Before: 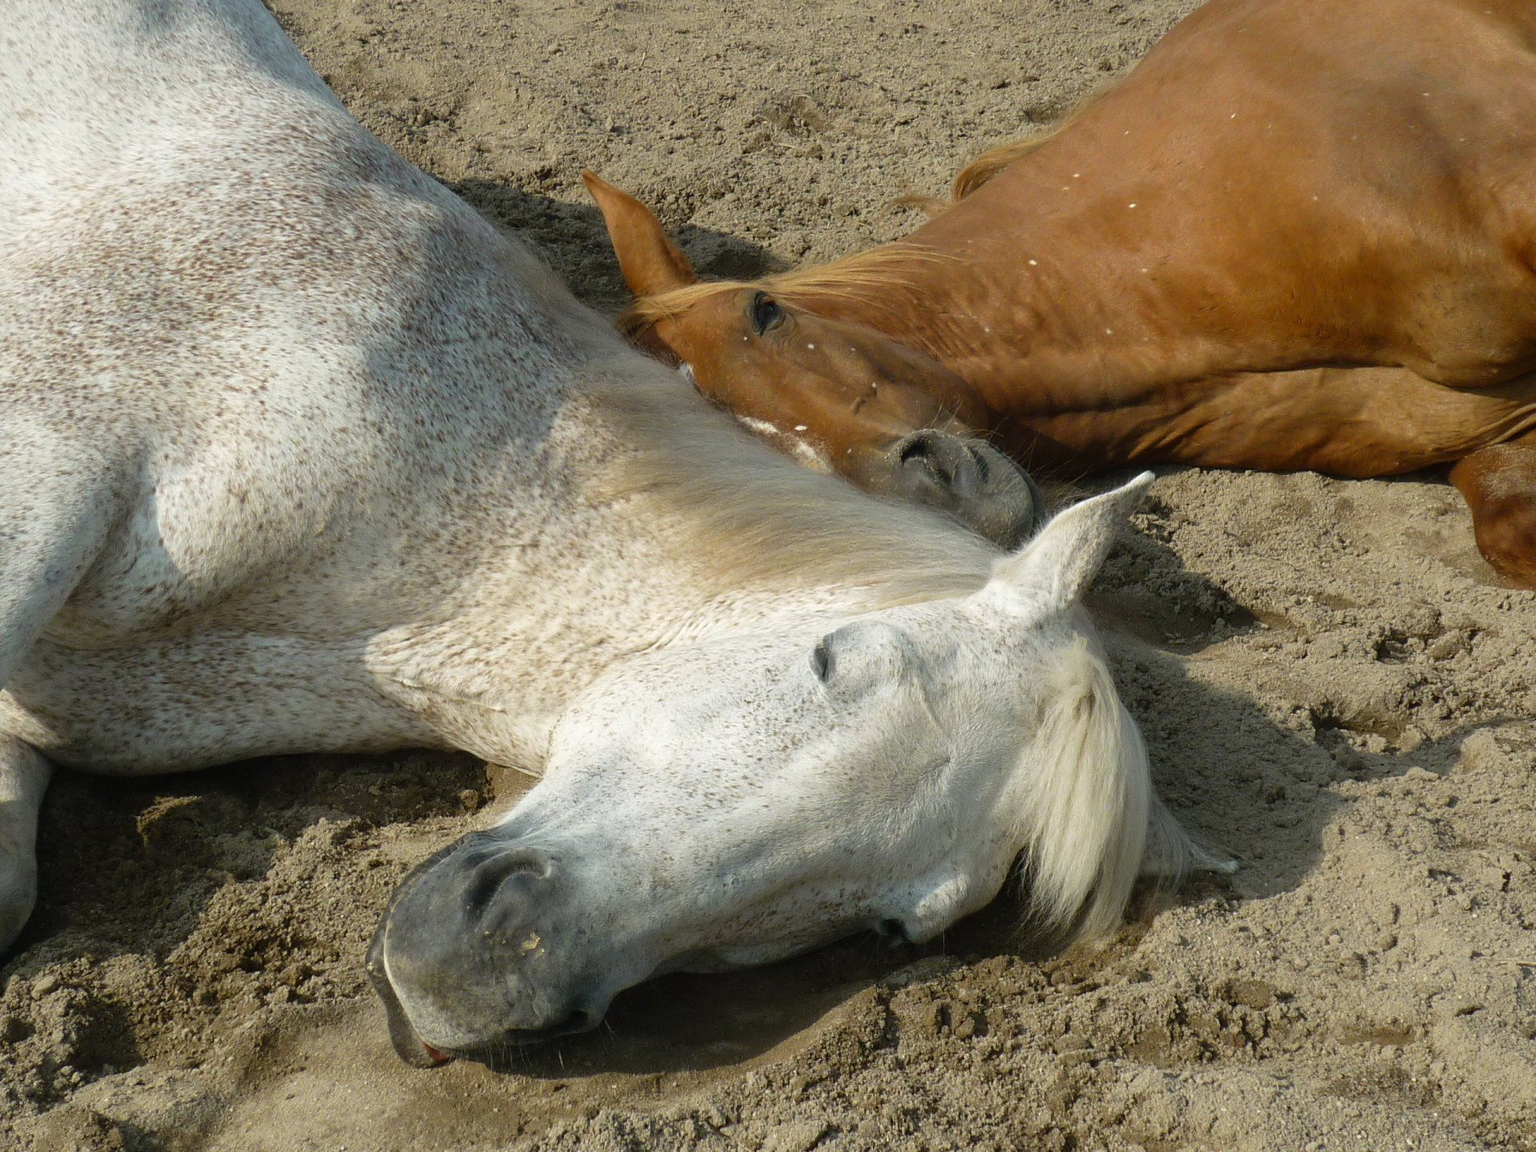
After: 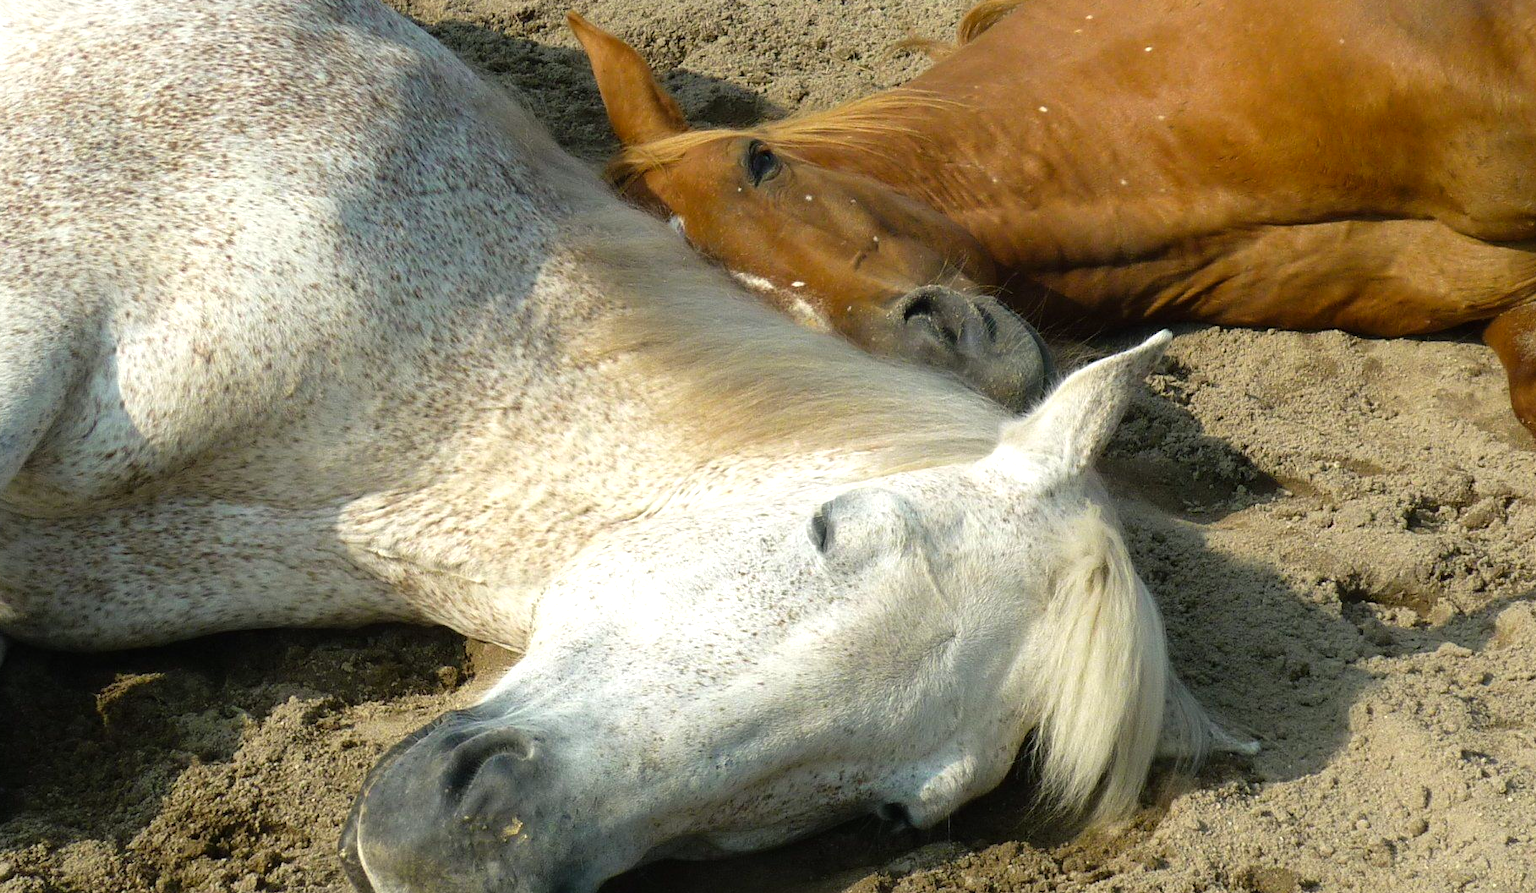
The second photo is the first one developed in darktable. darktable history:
color balance rgb: shadows lift › chroma 2.035%, shadows lift › hue 247.65°, perceptual saturation grading › global saturation 0.102%, global vibrance 29.623%
tone equalizer: -8 EV -0.446 EV, -7 EV -0.361 EV, -6 EV -0.357 EV, -5 EV -0.245 EV, -3 EV 0.206 EV, -2 EV 0.323 EV, -1 EV 0.398 EV, +0 EV 0.434 EV
crop and rotate: left 3.01%, top 13.882%, right 2.326%, bottom 12.699%
